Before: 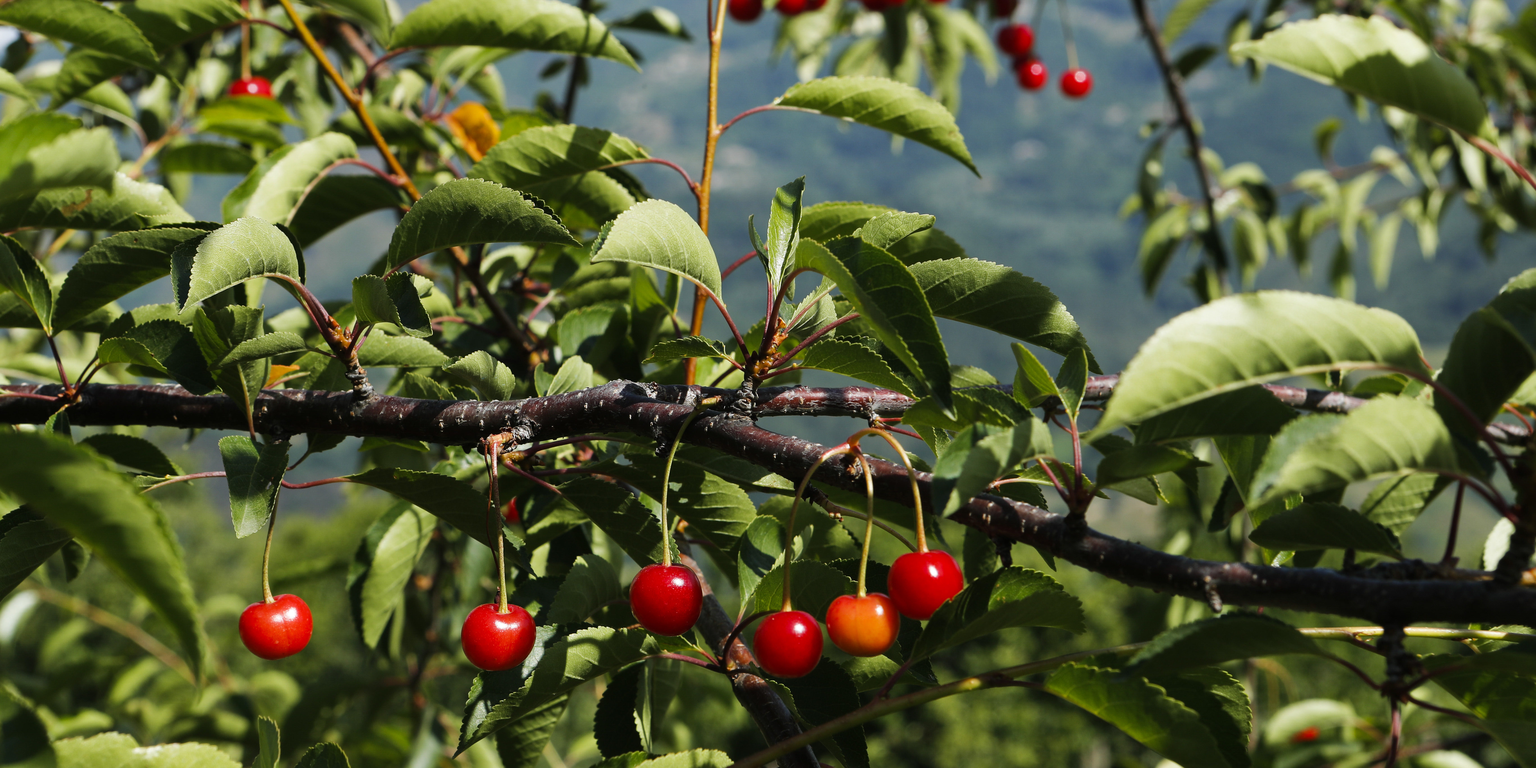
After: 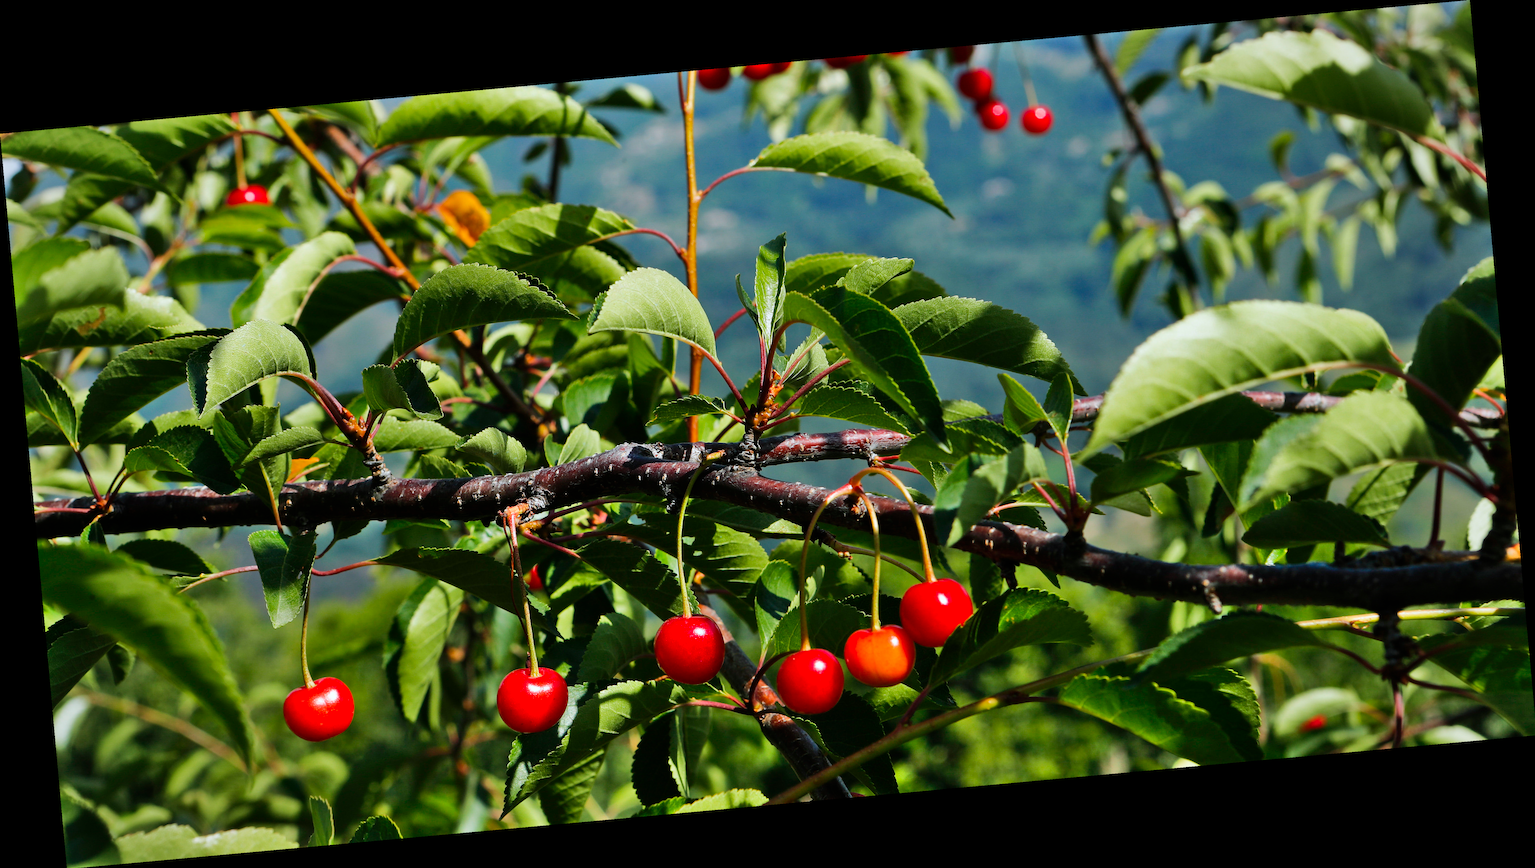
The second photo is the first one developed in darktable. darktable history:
white balance: red 0.98, blue 1.034
rotate and perspective: rotation -5.2°, automatic cropping off
shadows and highlights: low approximation 0.01, soften with gaussian
vignetting: fall-off radius 100%, width/height ratio 1.337
contrast brightness saturation: contrast 0.04, saturation 0.16
